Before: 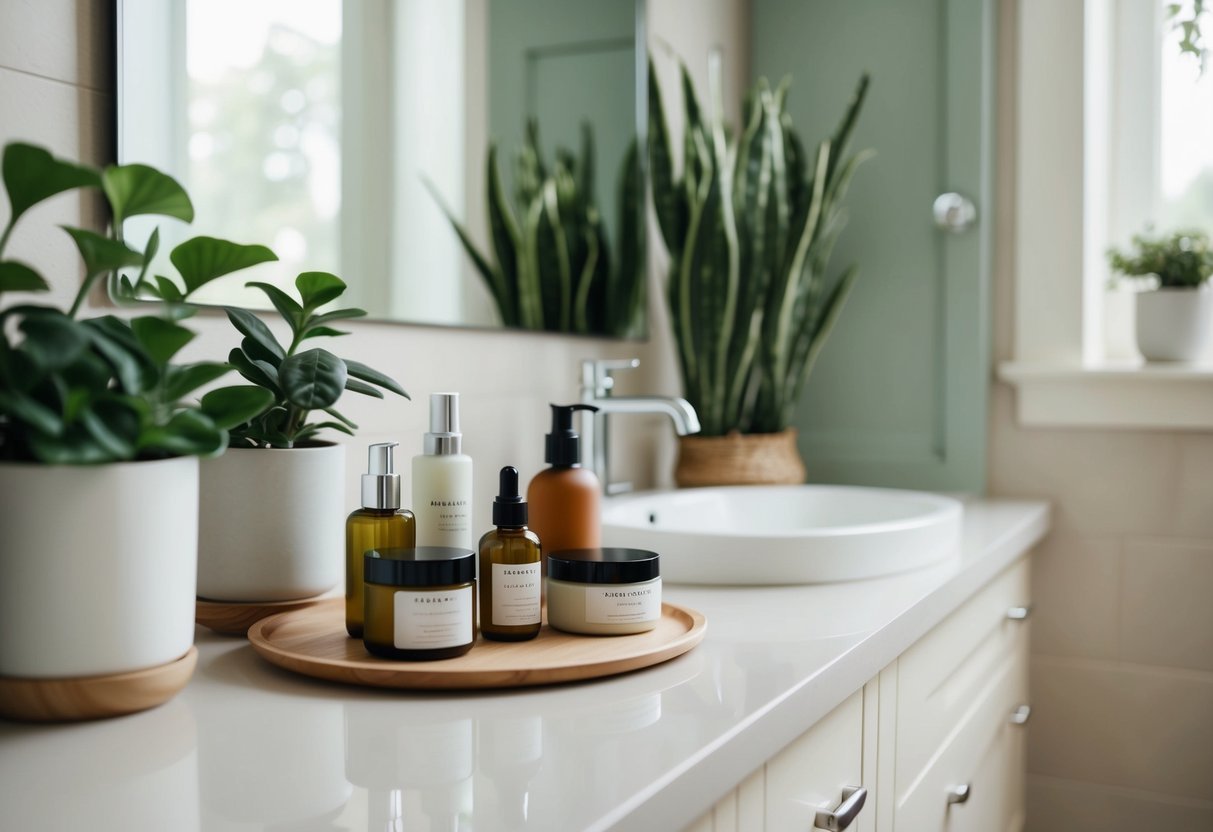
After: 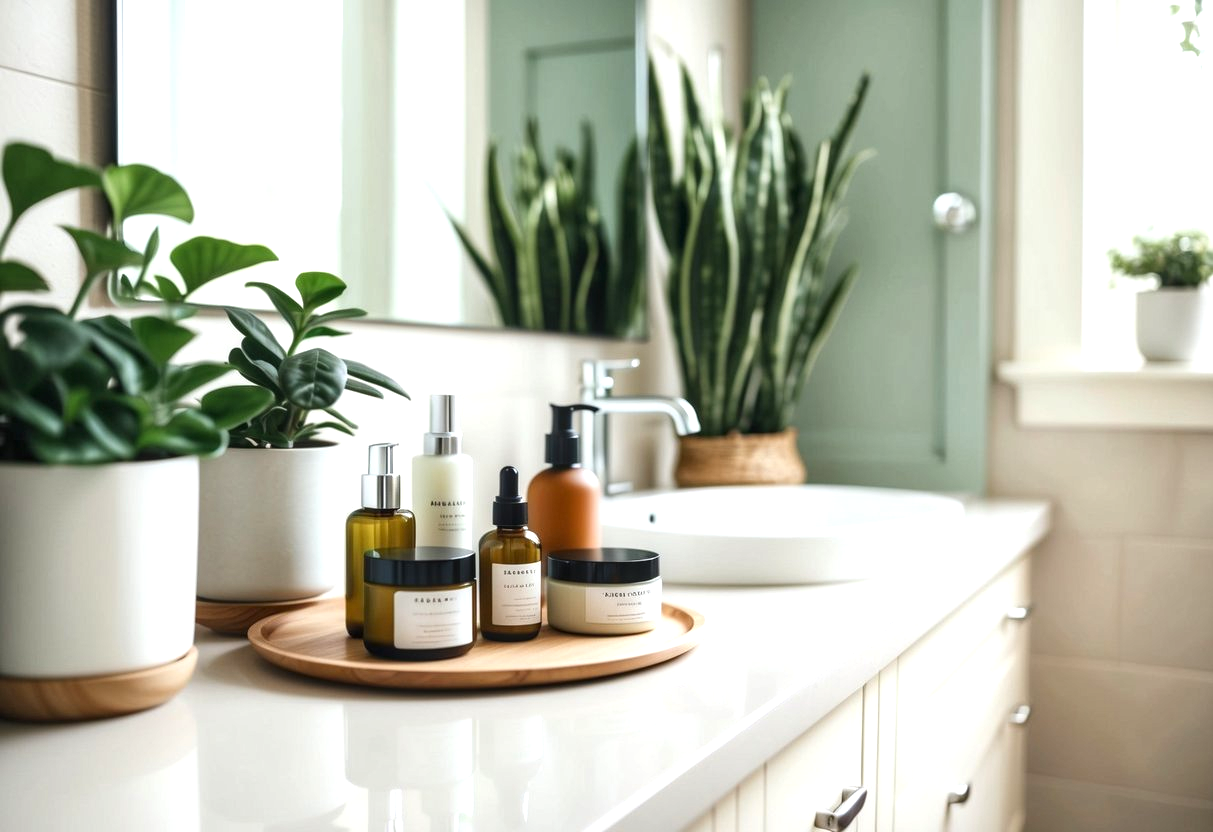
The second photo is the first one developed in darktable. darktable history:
contrast brightness saturation: contrast 0.08, saturation 0.02
exposure: black level correction 0, exposure 0.7 EV, compensate exposure bias true, compensate highlight preservation false
levels: levels [0, 0.492, 0.984]
local contrast: on, module defaults
